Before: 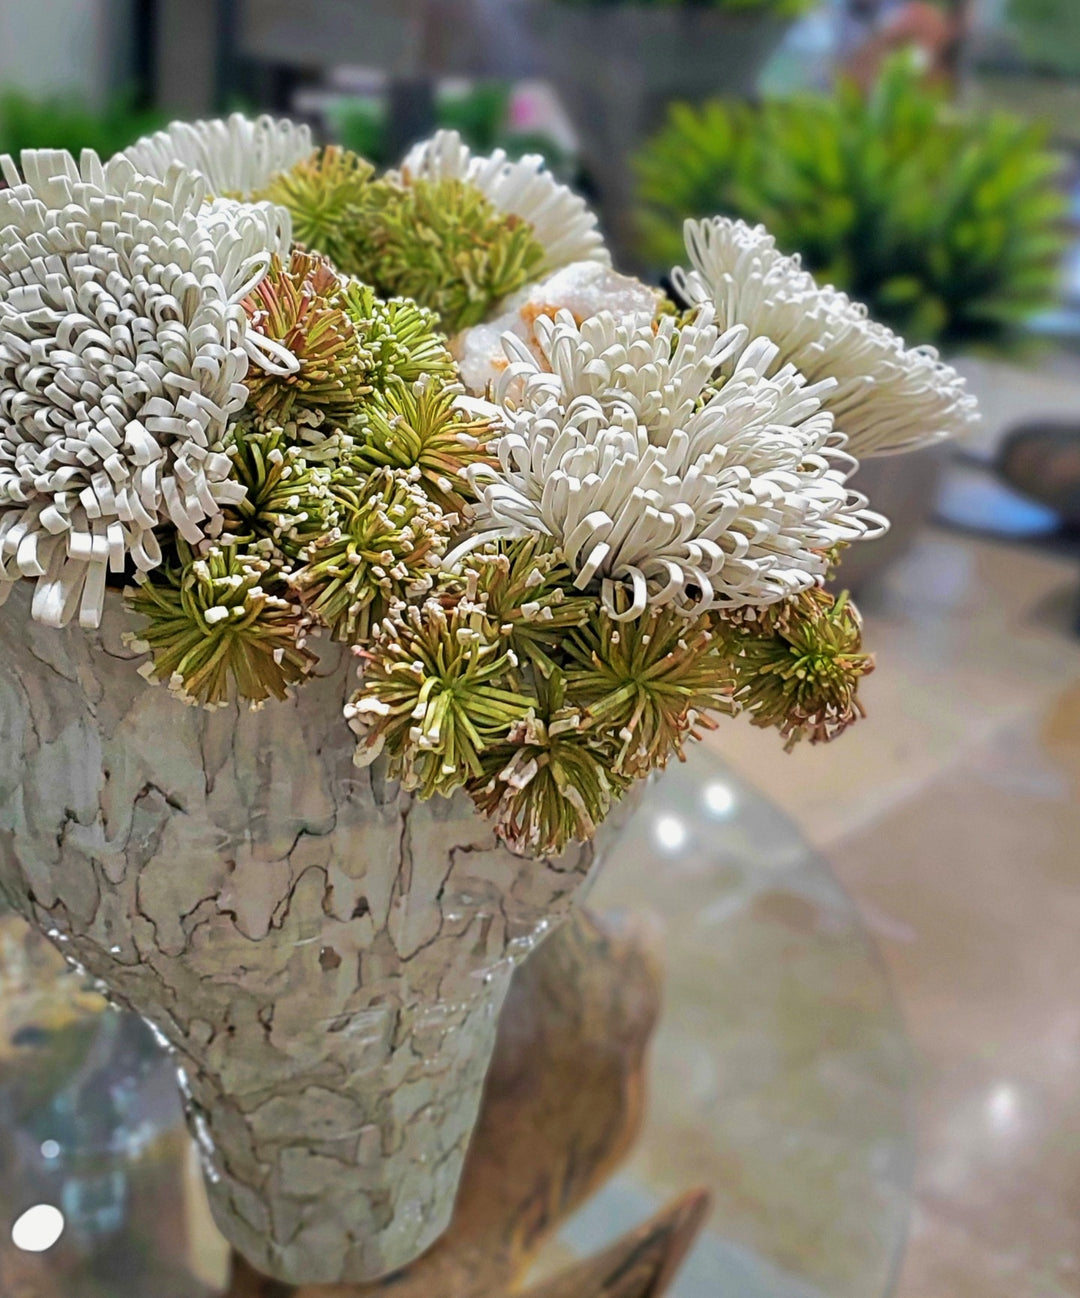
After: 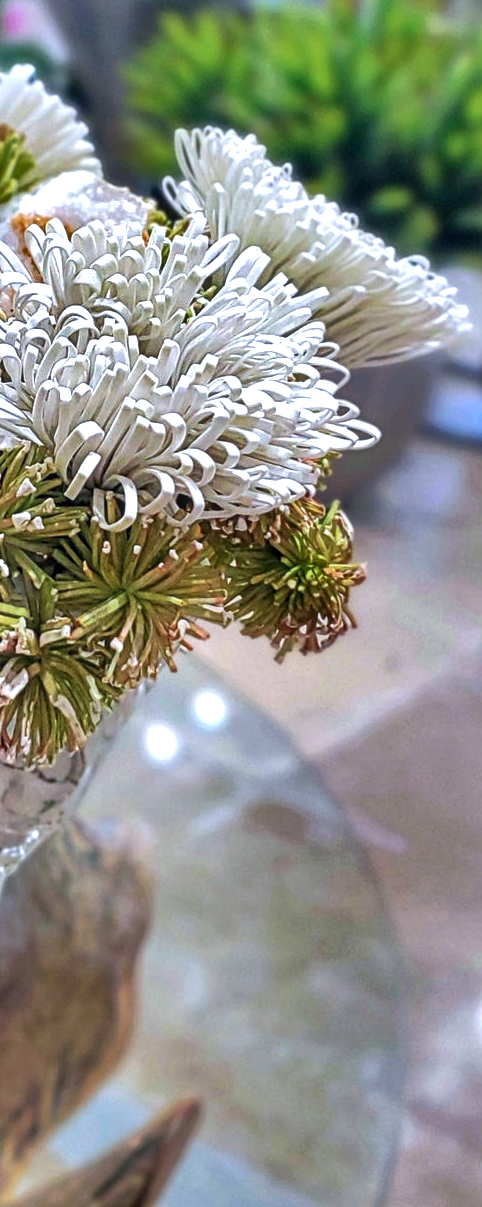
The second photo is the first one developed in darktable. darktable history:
exposure: black level correction -0.002, exposure 0.531 EV, compensate highlight preservation false
local contrast: on, module defaults
shadows and highlights: radius 107.82, shadows 40.56, highlights -71.92, low approximation 0.01, soften with gaussian
color calibration: illuminant as shot in camera, x 0.37, y 0.382, temperature 4318.18 K
crop: left 47.208%, top 6.953%, right 8.117%
